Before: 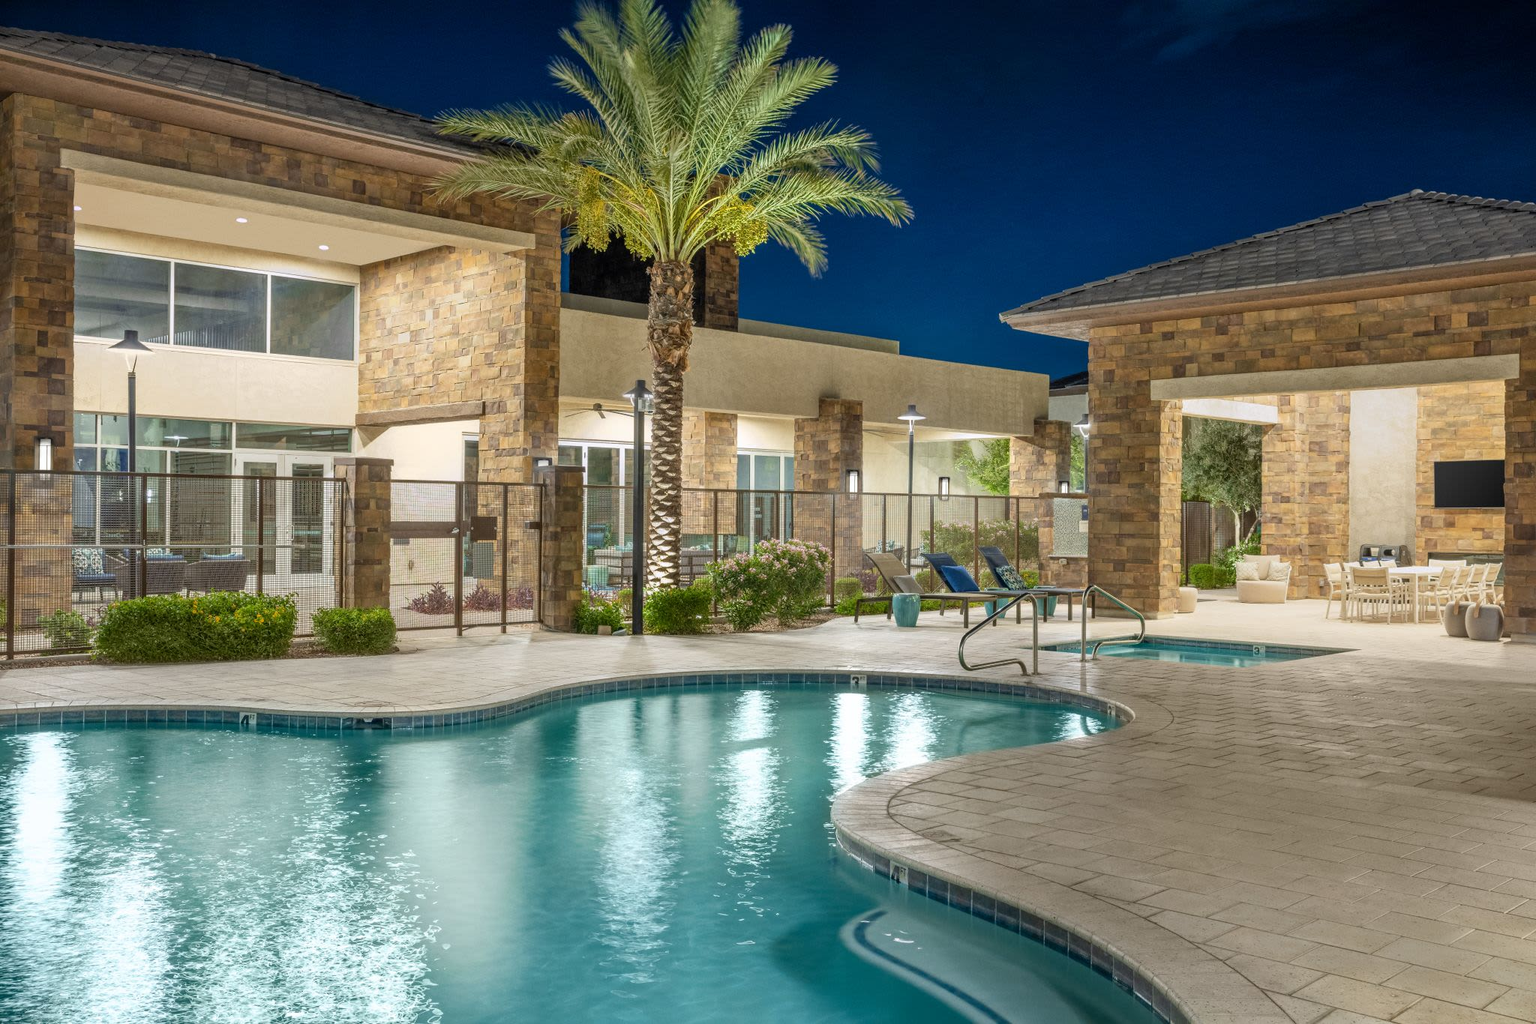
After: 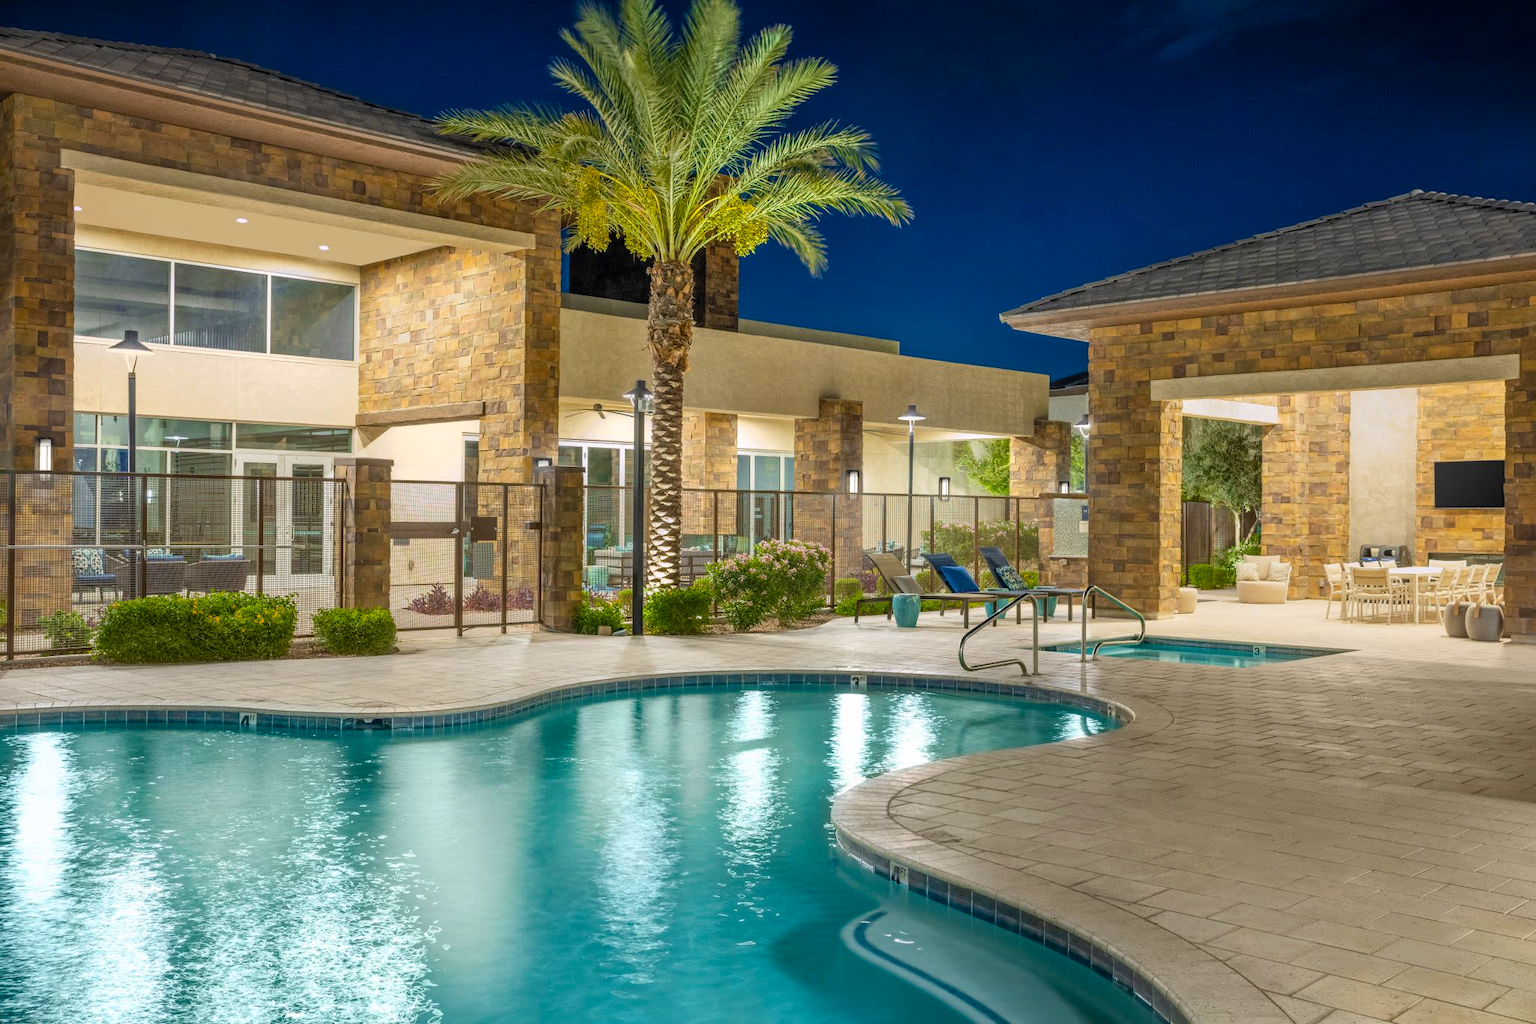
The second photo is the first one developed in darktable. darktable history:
color balance rgb: highlights gain › luminance 0.807%, highlights gain › chroma 0.348%, highlights gain › hue 42.55°, linear chroma grading › shadows -7.799%, linear chroma grading › global chroma 9.703%, perceptual saturation grading › global saturation 0.238%, global vibrance 34.883%
